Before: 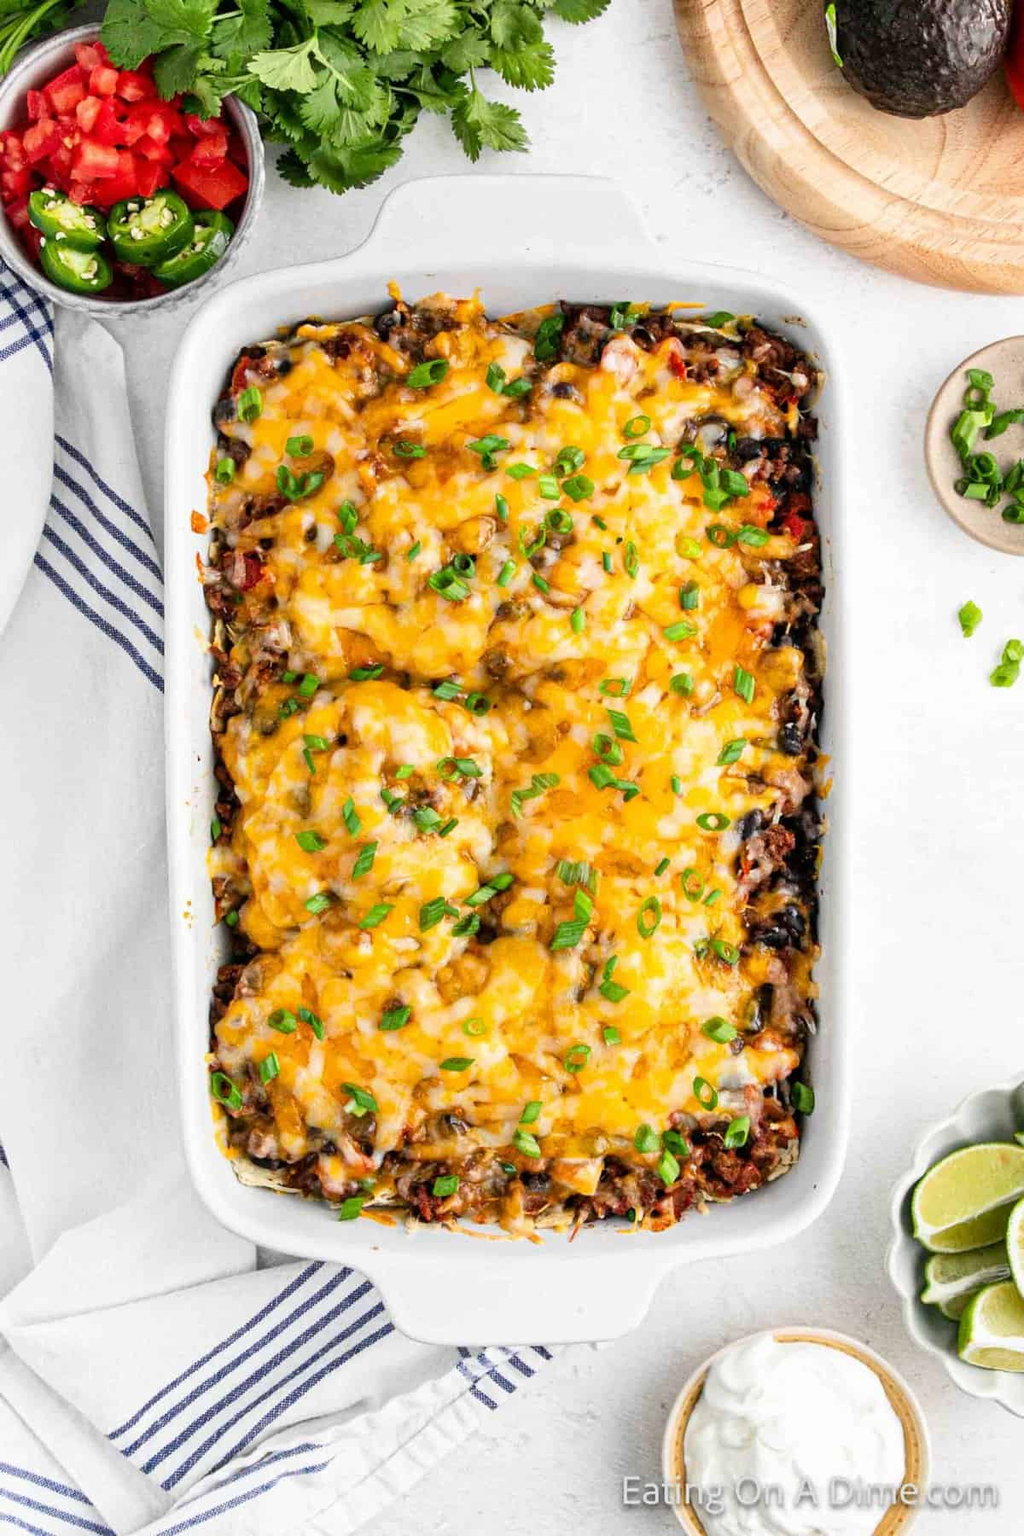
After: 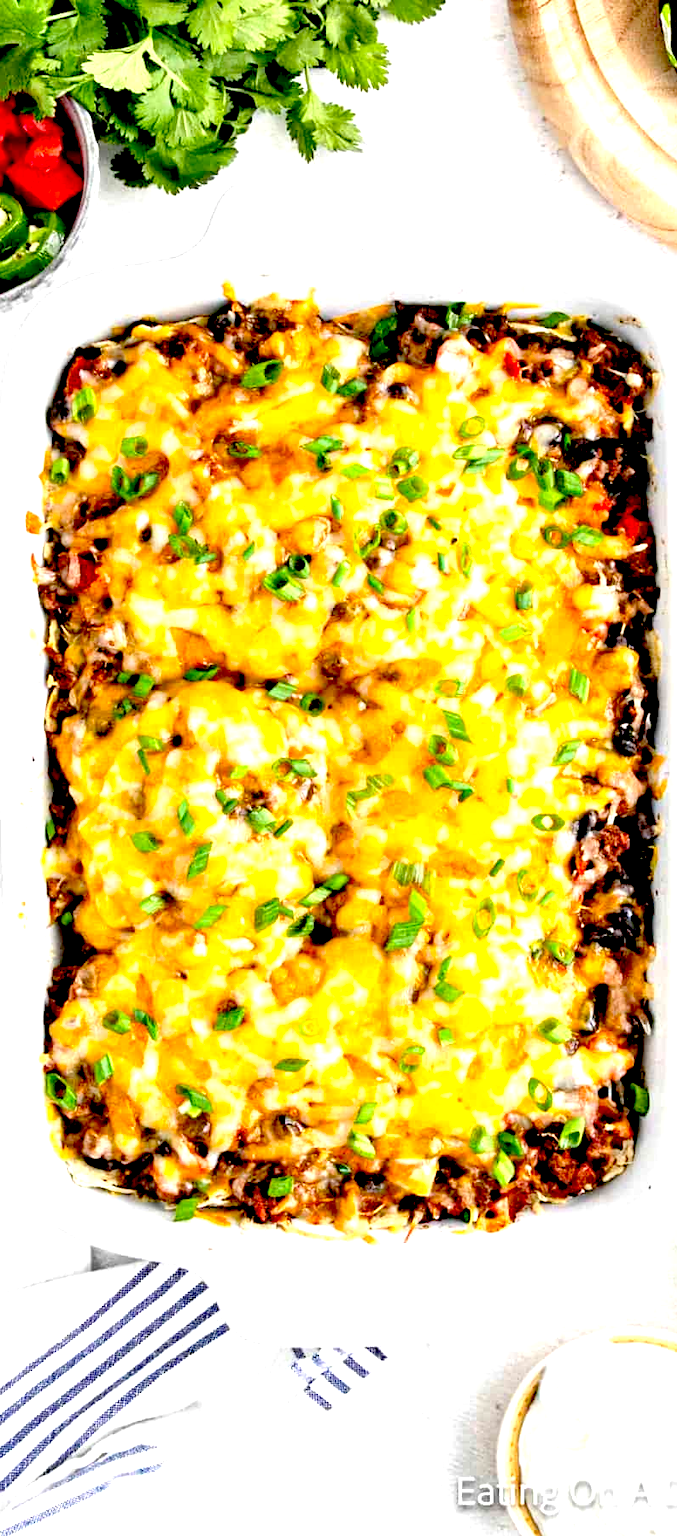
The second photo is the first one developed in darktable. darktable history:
exposure: black level correction 0.037, exposure 0.907 EV, compensate highlight preservation false
crop and rotate: left 16.211%, right 17.545%
